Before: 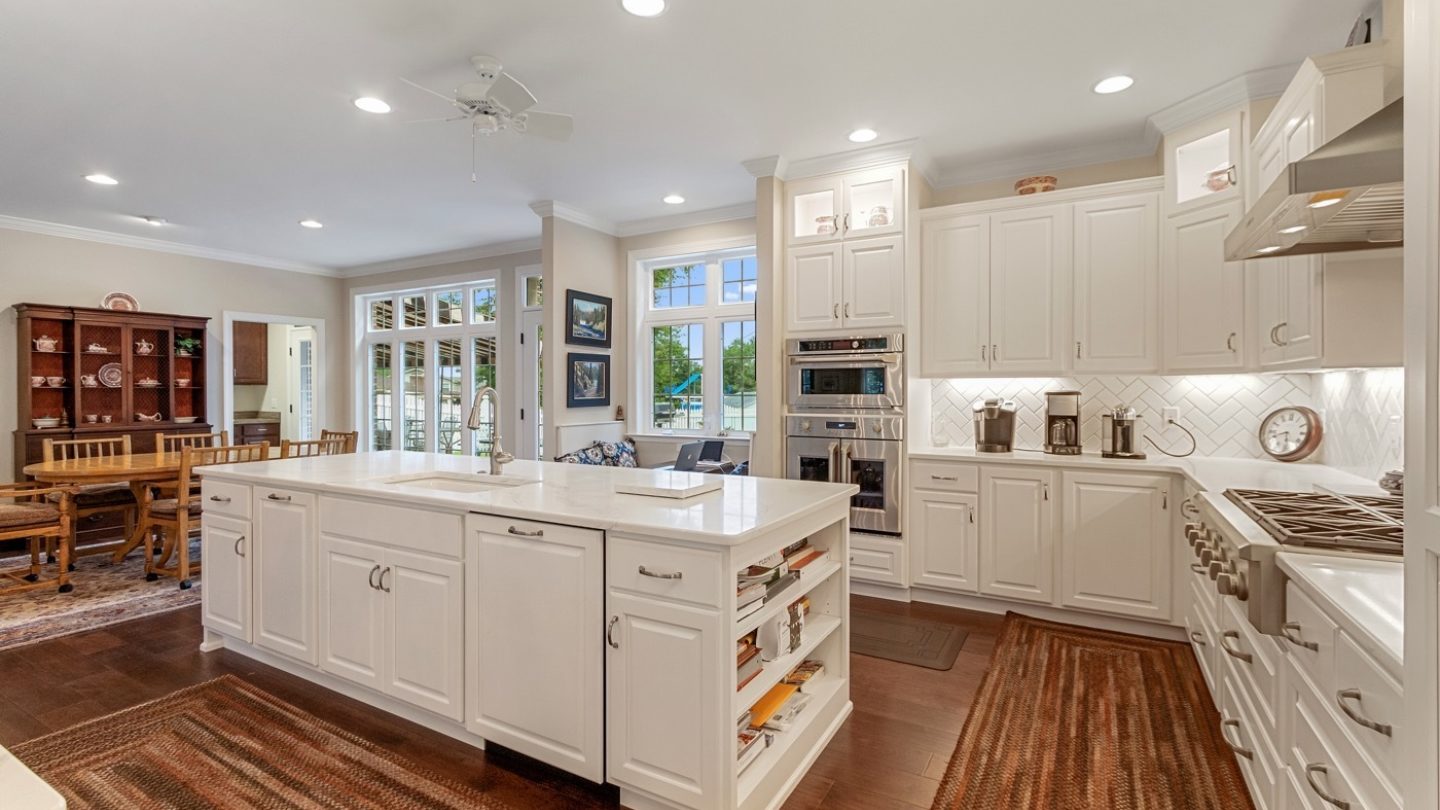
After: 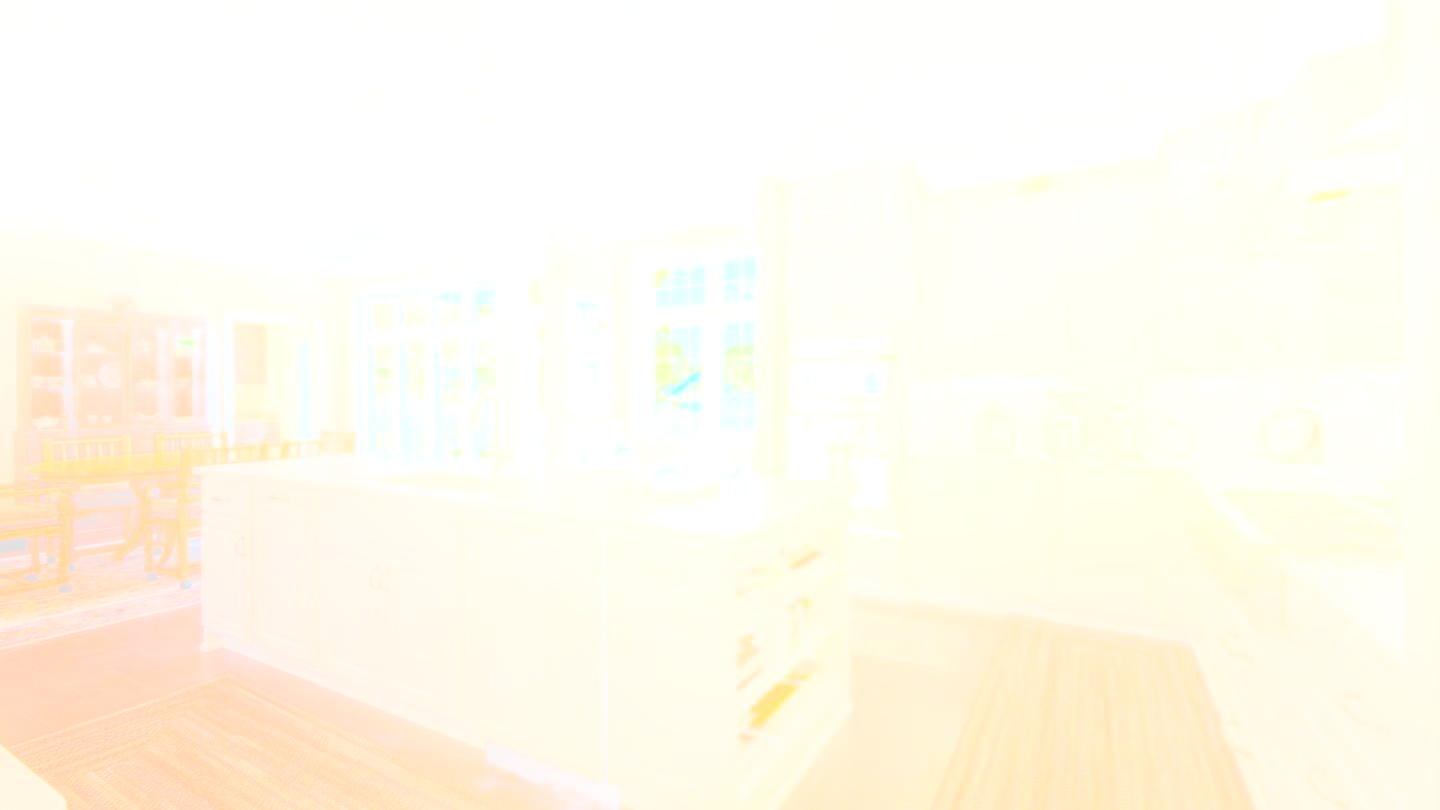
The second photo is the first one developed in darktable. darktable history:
bloom: size 70%, threshold 25%, strength 70% | blend: blend mode multiply, opacity 70%; mask: uniform (no mask)
